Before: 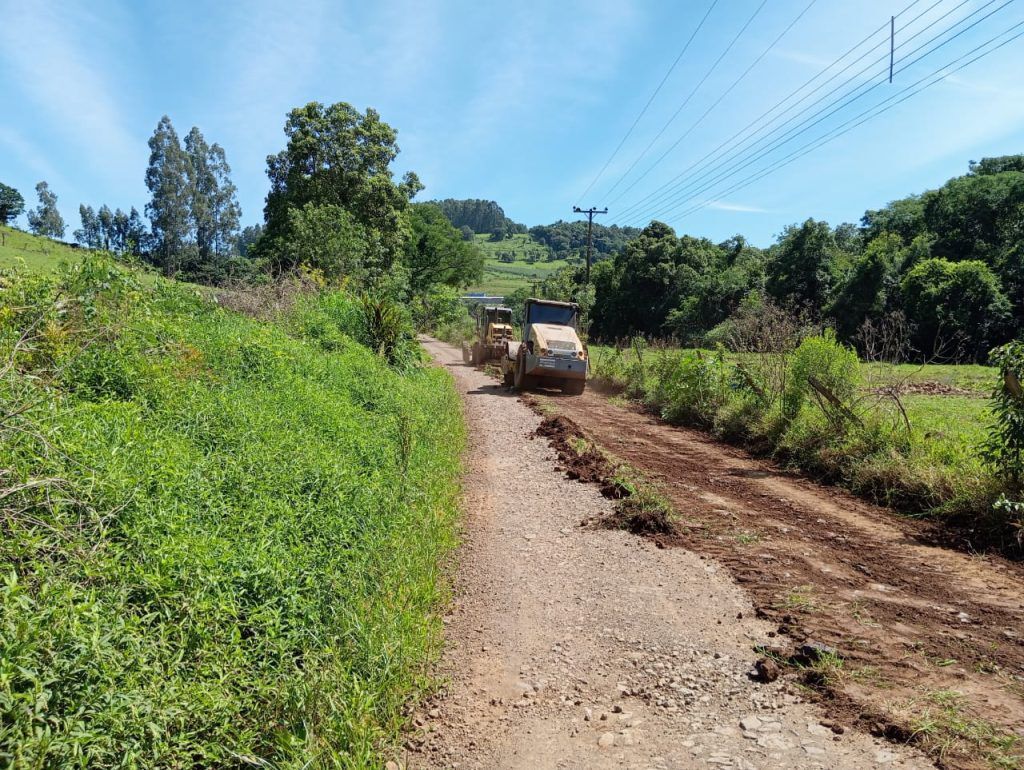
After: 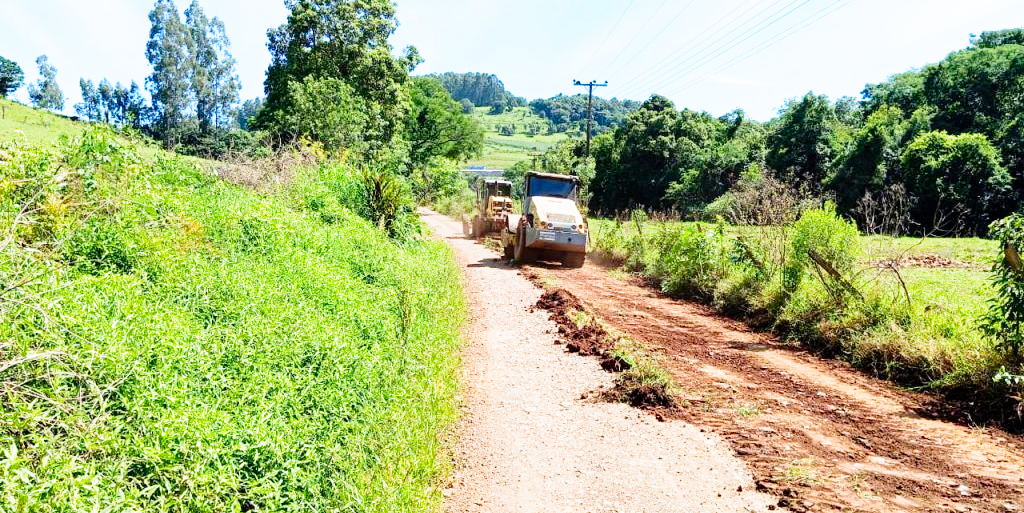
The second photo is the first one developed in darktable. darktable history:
filmic rgb: middle gray luminance 9.37%, black relative exposure -10.68 EV, white relative exposure 3.45 EV, target black luminance 0%, hardness 5.97, latitude 59.69%, contrast 1.086, highlights saturation mix 4.71%, shadows ↔ highlights balance 28.89%, preserve chrominance no, color science v5 (2021)
exposure: black level correction 0, exposure 1 EV, compensate highlight preservation false
contrast brightness saturation: contrast 0.2, brightness 0.156, saturation 0.226
crop: top 16.508%, bottom 16.773%
